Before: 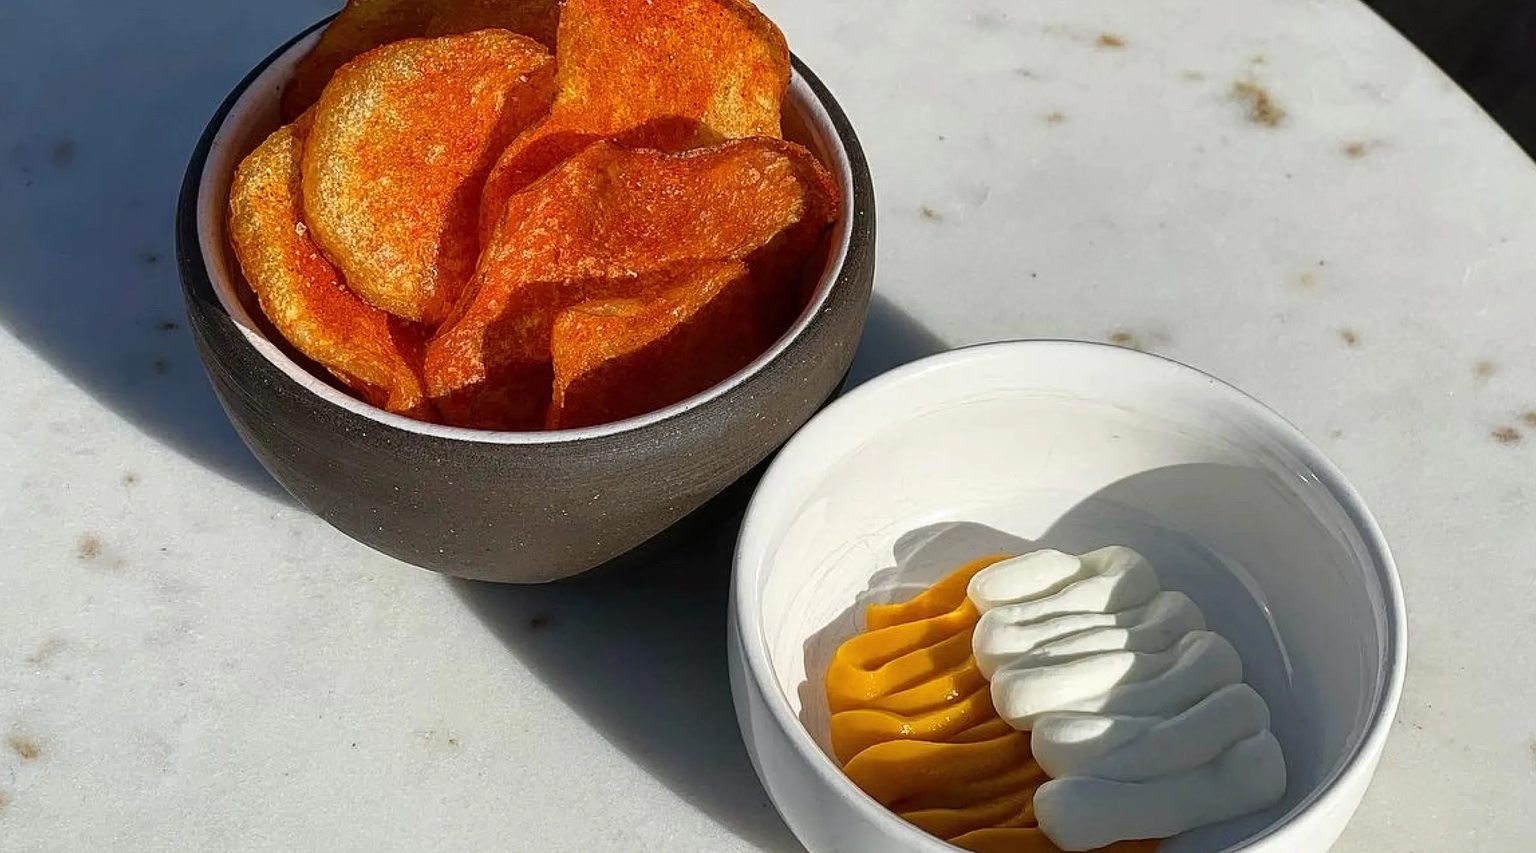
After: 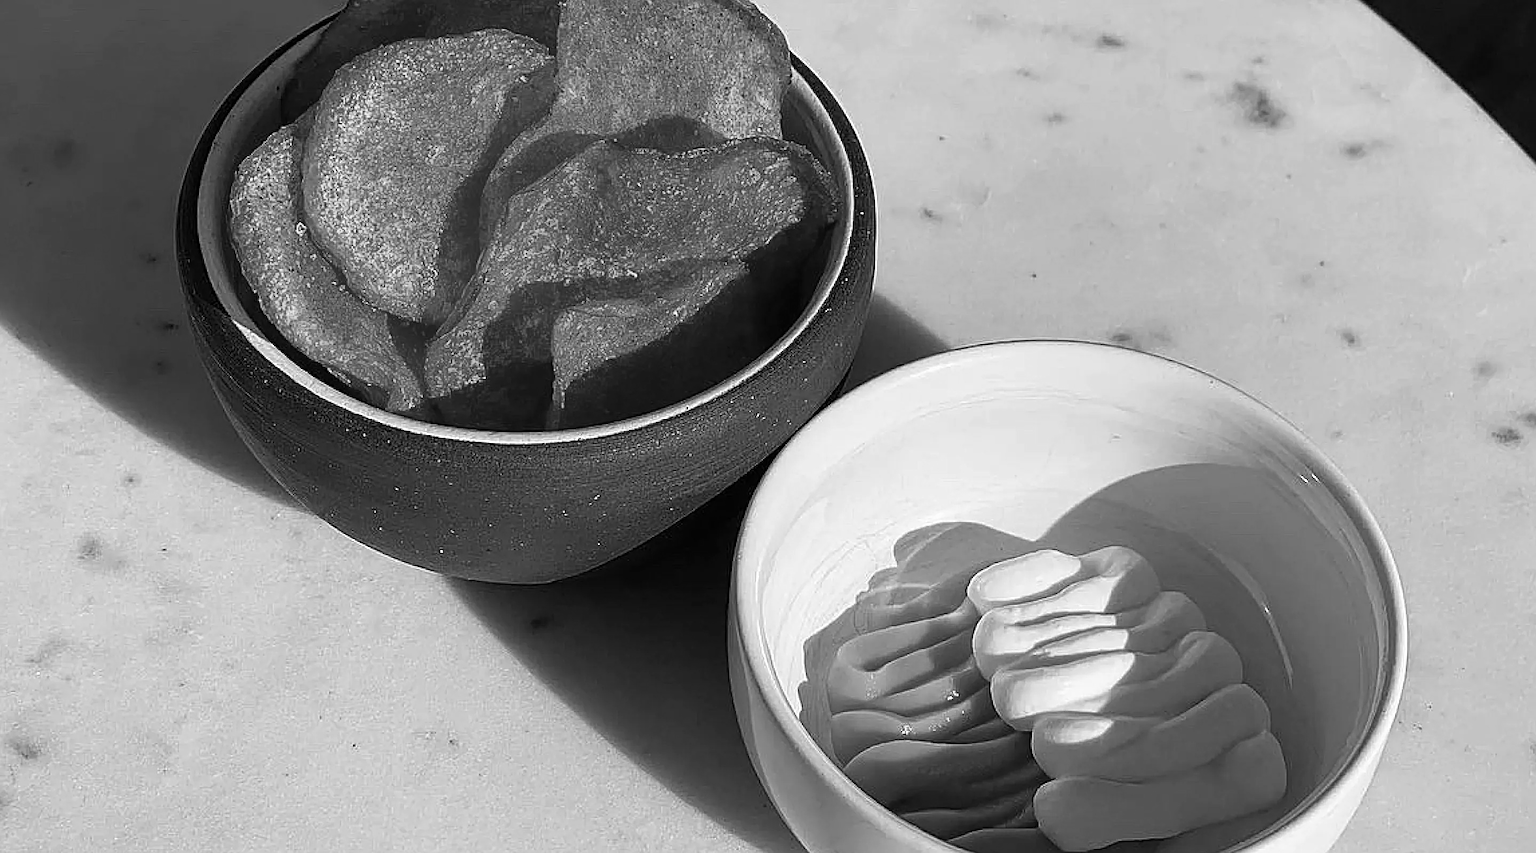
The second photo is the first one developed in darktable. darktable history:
color correction: highlights a* -7.23, highlights b* -0.161, shadows a* 20.08, shadows b* 11.73
contrast brightness saturation: contrast 0.03, brightness -0.04
sharpen: radius 2.676, amount 0.669
monochrome: a -6.99, b 35.61, size 1.4
